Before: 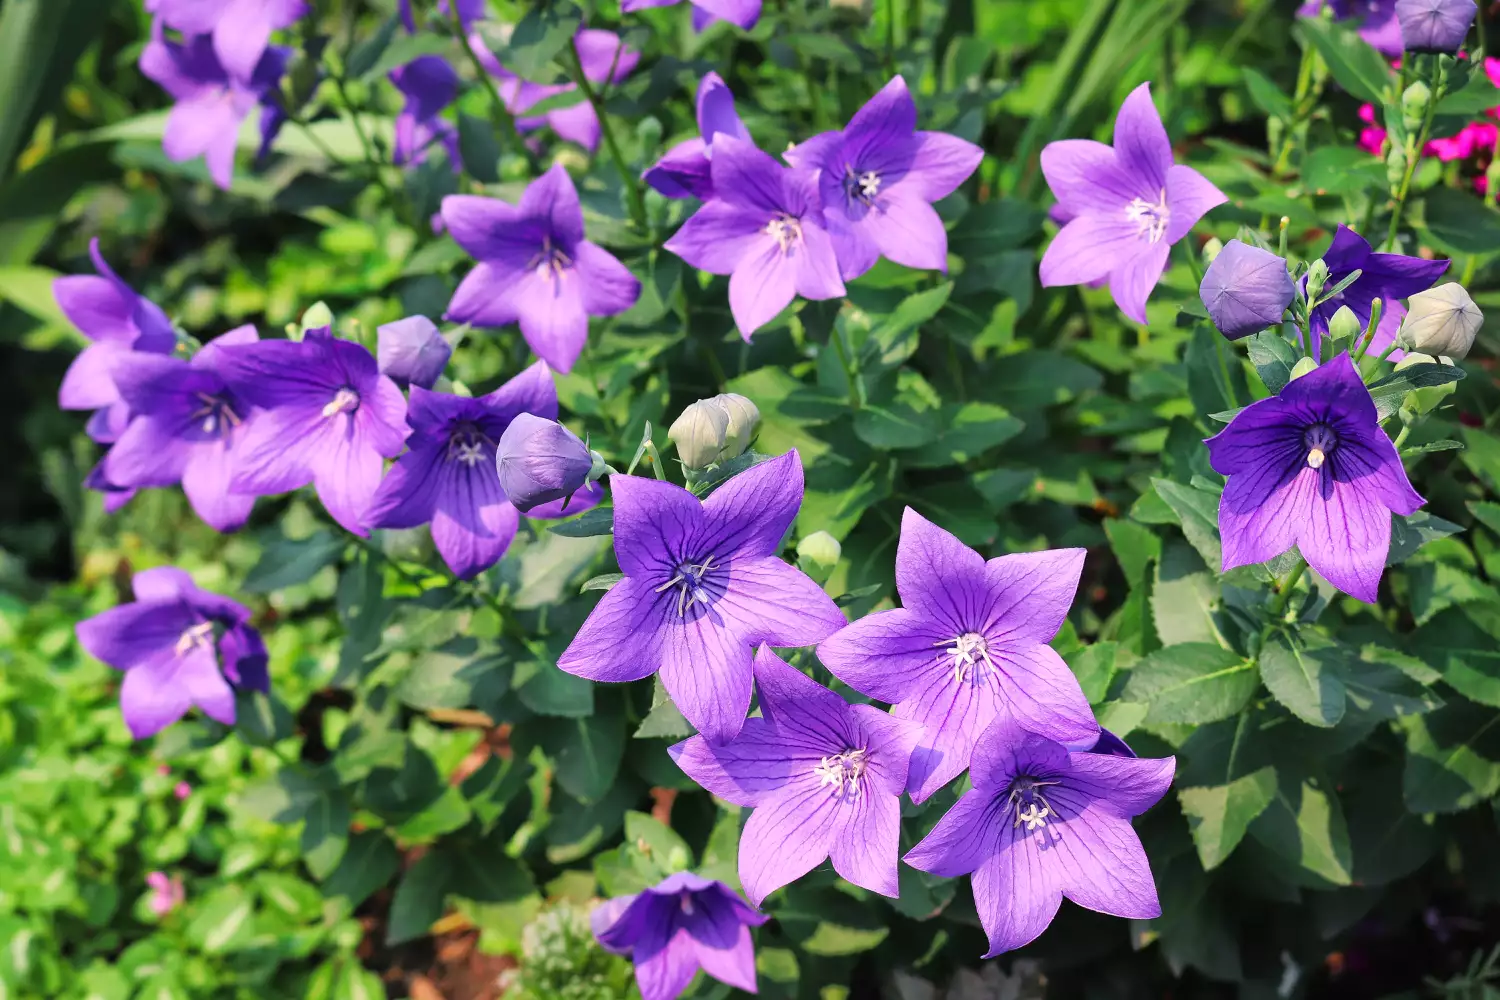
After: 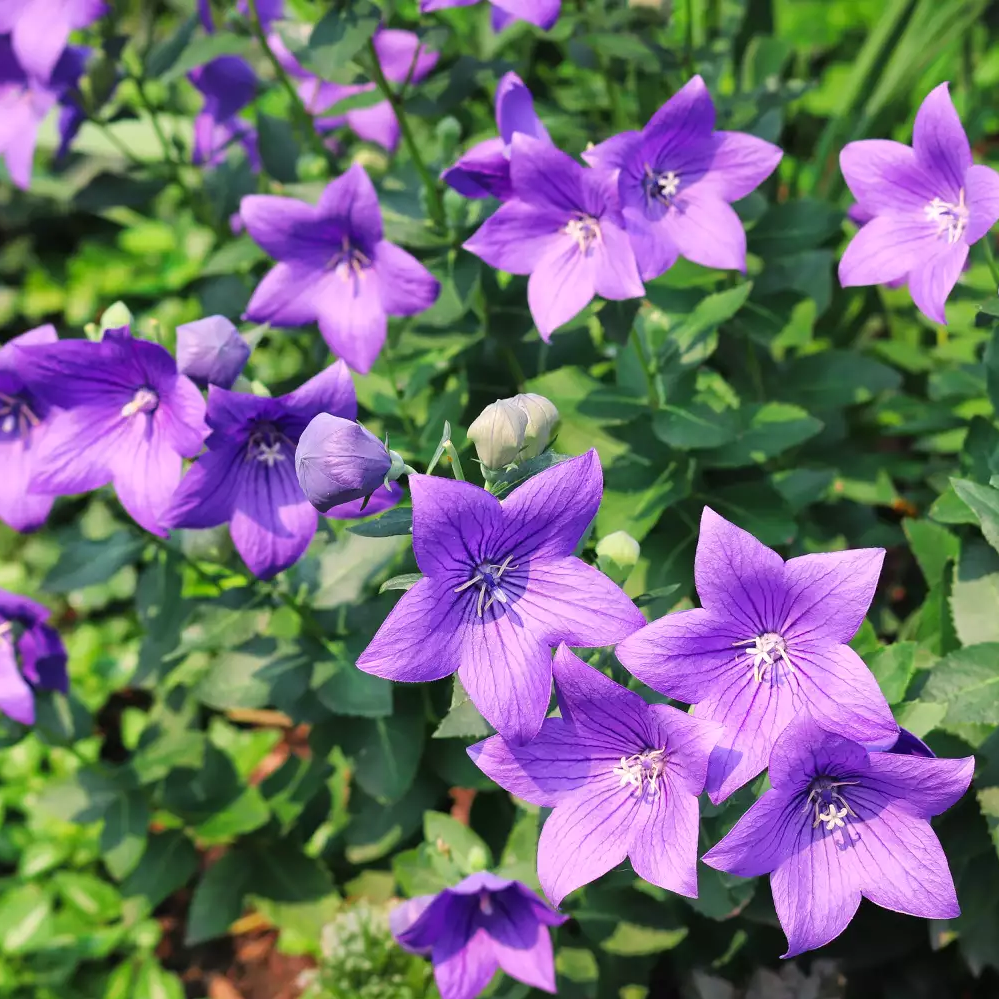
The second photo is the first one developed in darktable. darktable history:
crop and rotate: left 13.409%, right 19.924%
white balance: emerald 1
